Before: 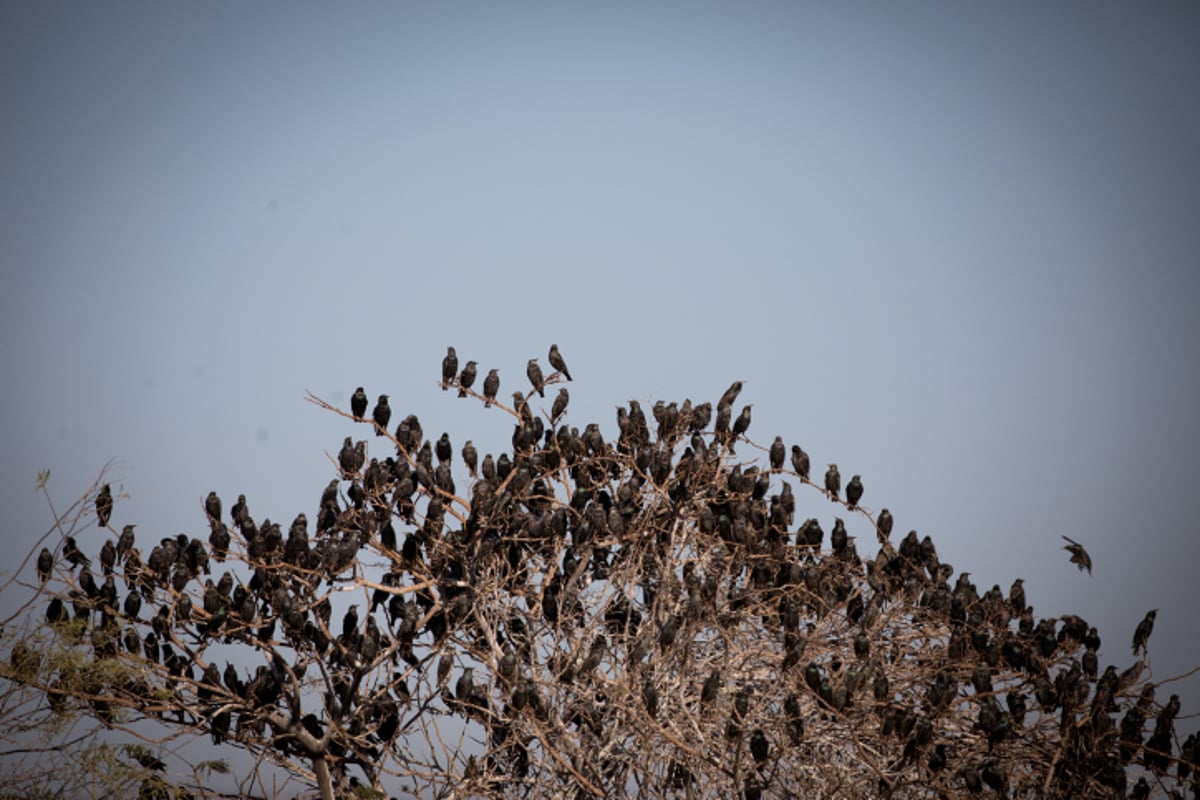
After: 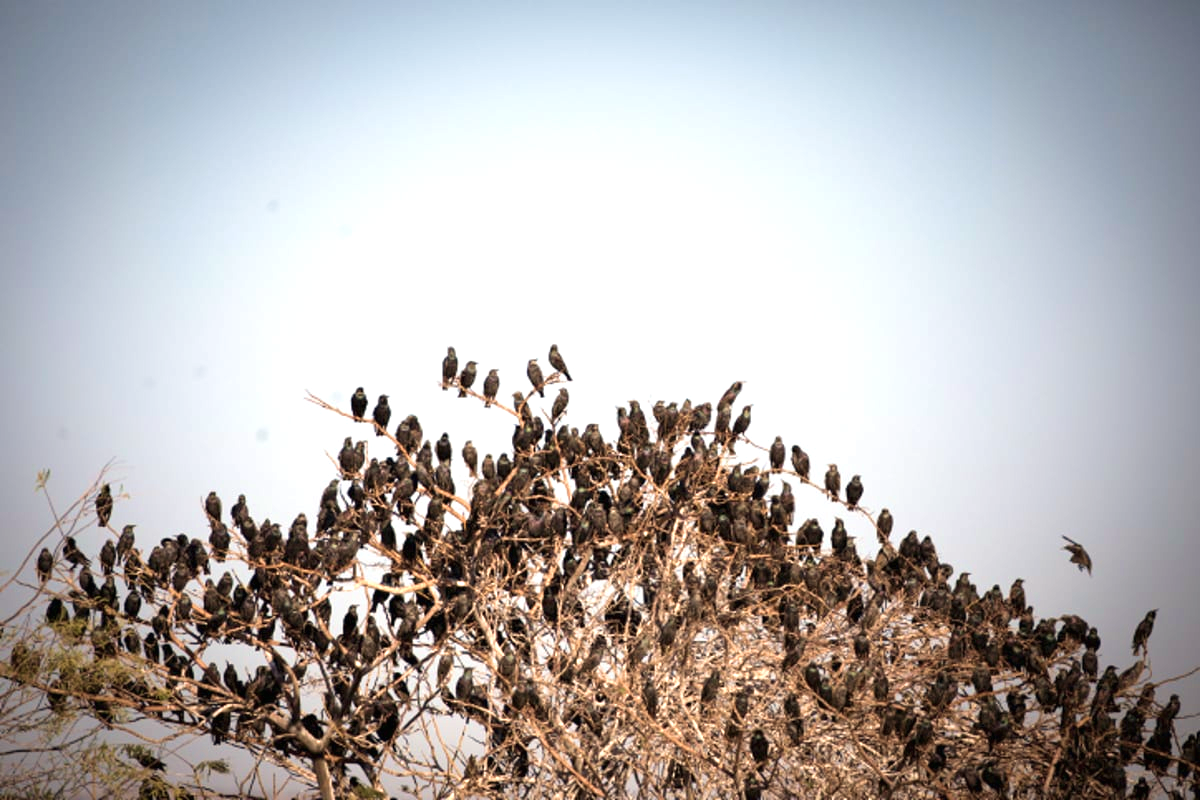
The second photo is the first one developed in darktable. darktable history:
exposure: black level correction 0, exposure 1.2 EV, compensate exposure bias true, compensate highlight preservation false
white balance: red 1.045, blue 0.932
velvia: on, module defaults
